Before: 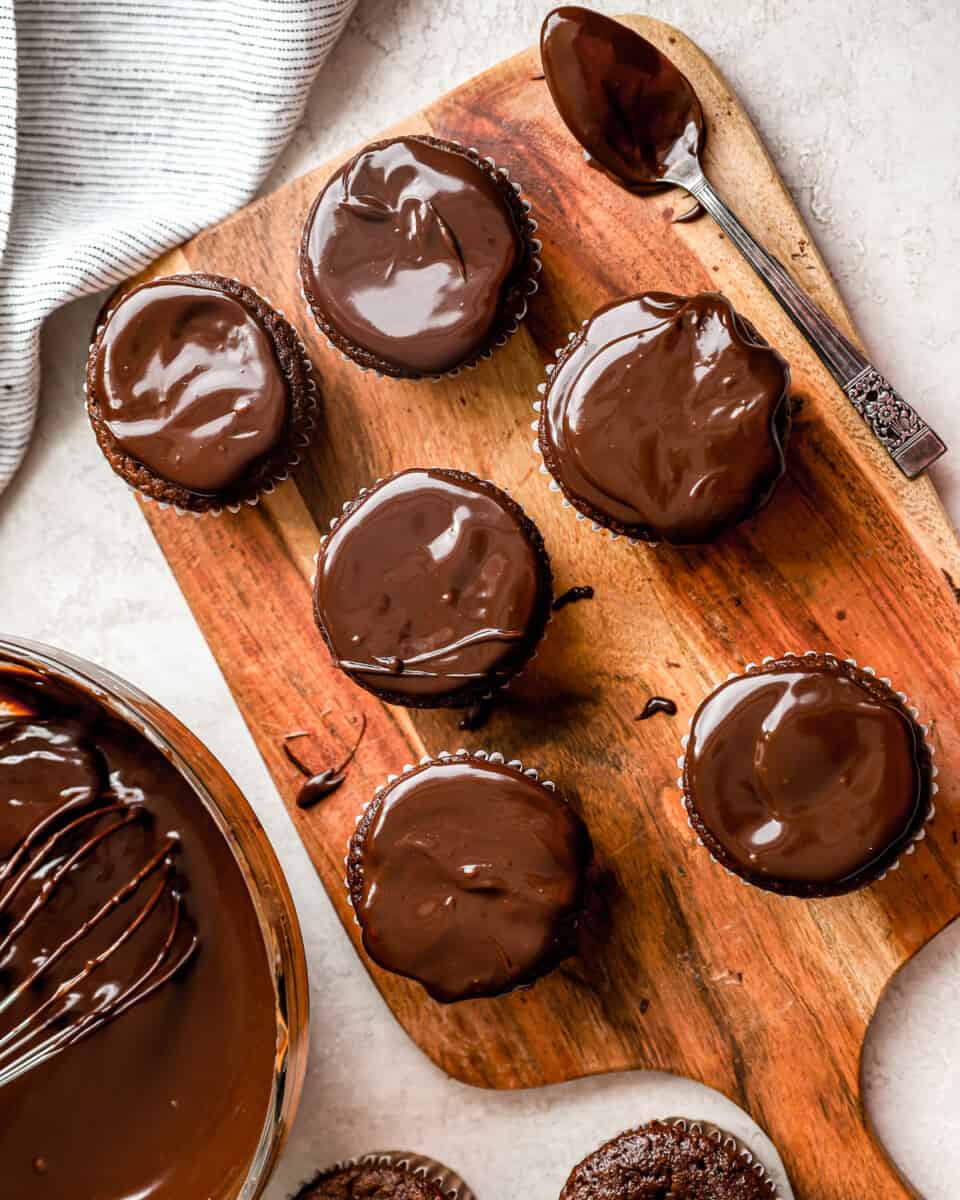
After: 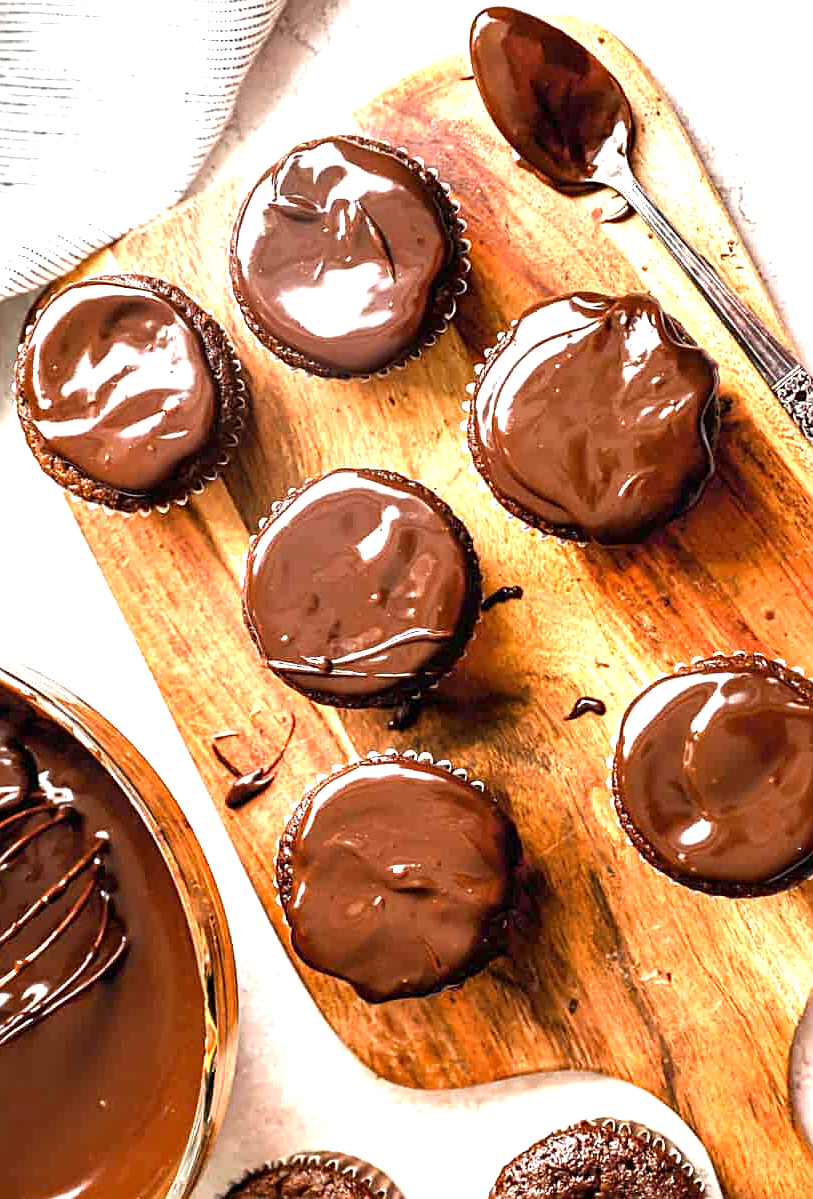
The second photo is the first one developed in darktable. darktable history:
sharpen: on, module defaults
exposure: black level correction 0, exposure 1.451 EV, compensate exposure bias true, compensate highlight preservation false
crop: left 7.472%, right 7.826%
